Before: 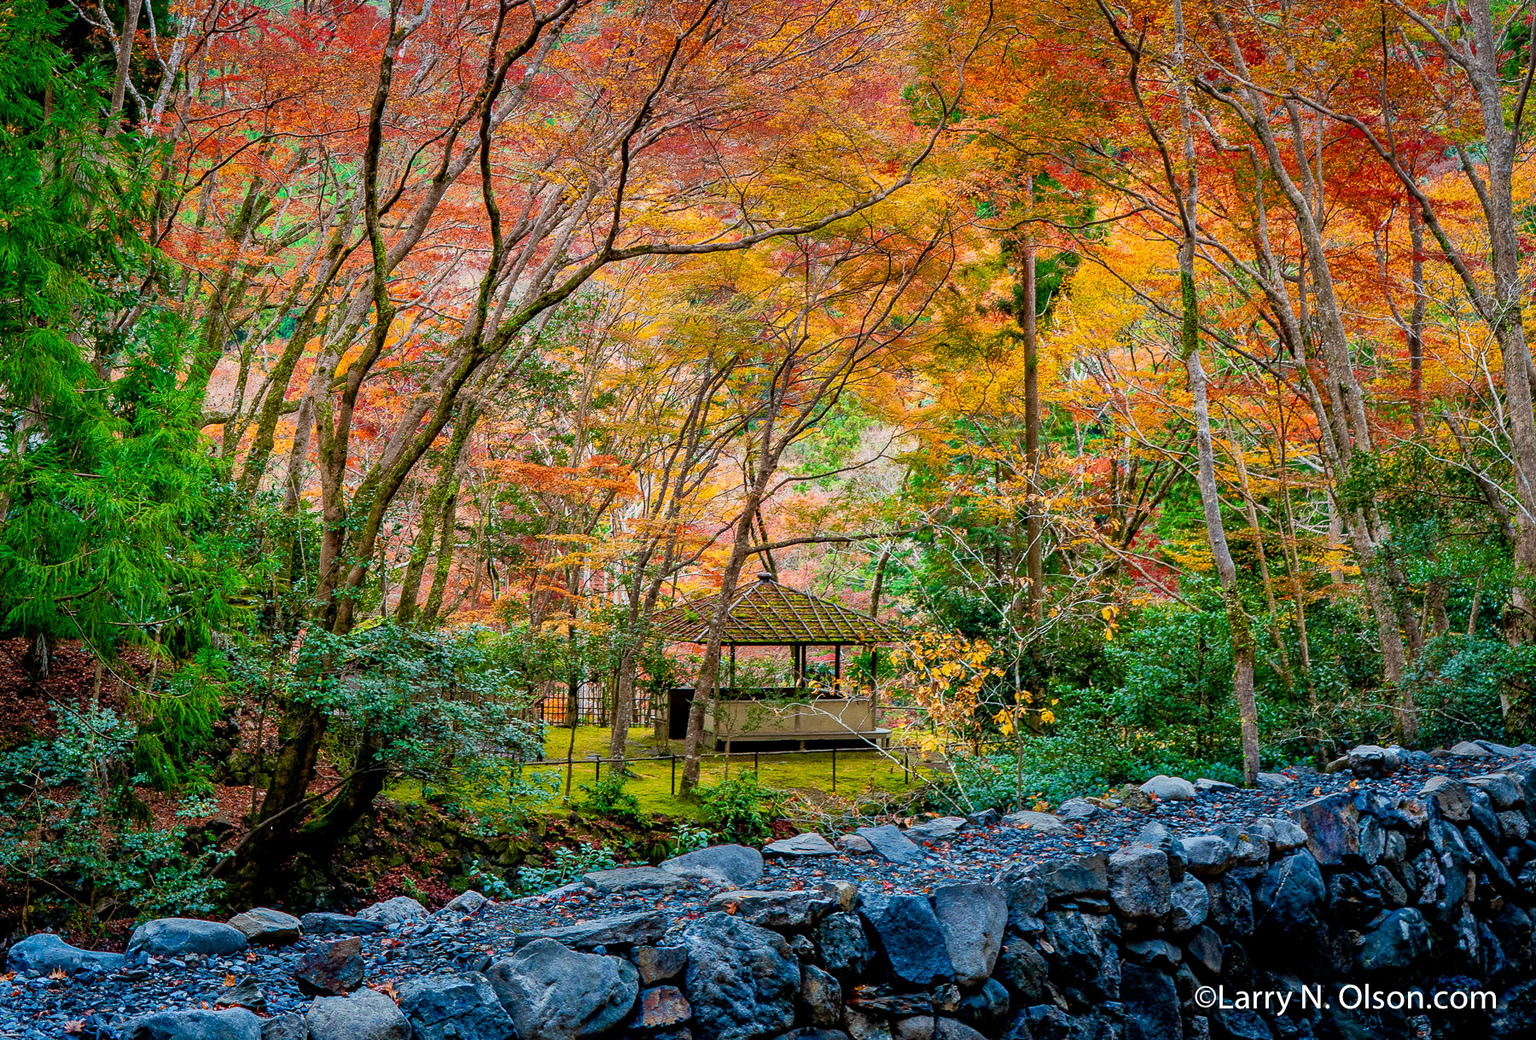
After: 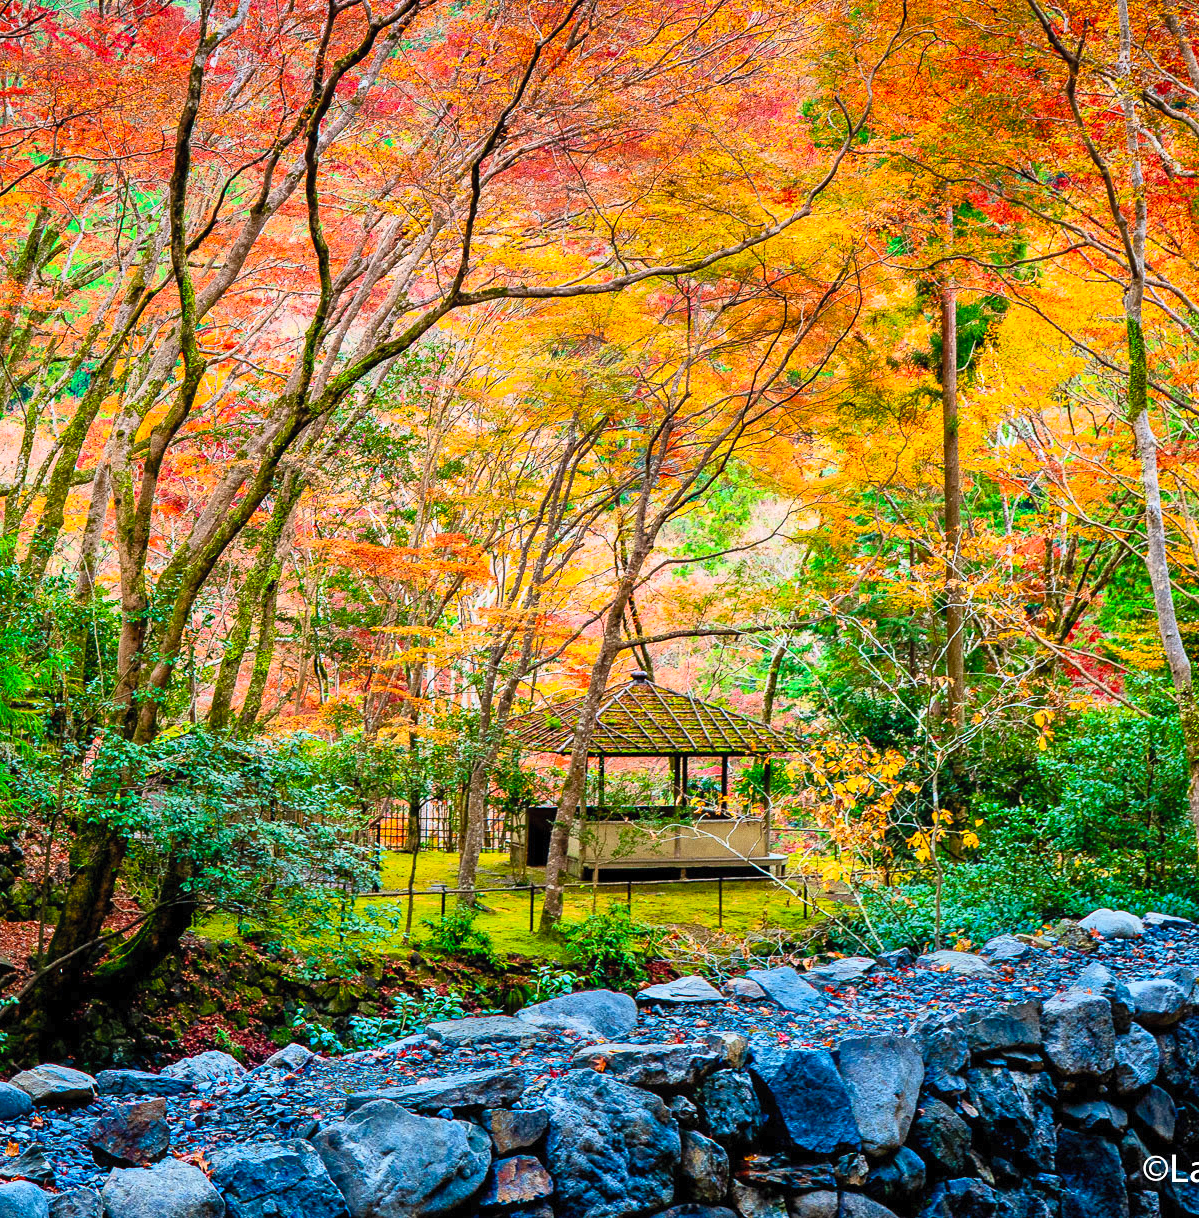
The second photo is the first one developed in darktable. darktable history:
crop and rotate: left 14.292%, right 19.041%
contrast brightness saturation: contrast 0.24, brightness 0.26, saturation 0.39
